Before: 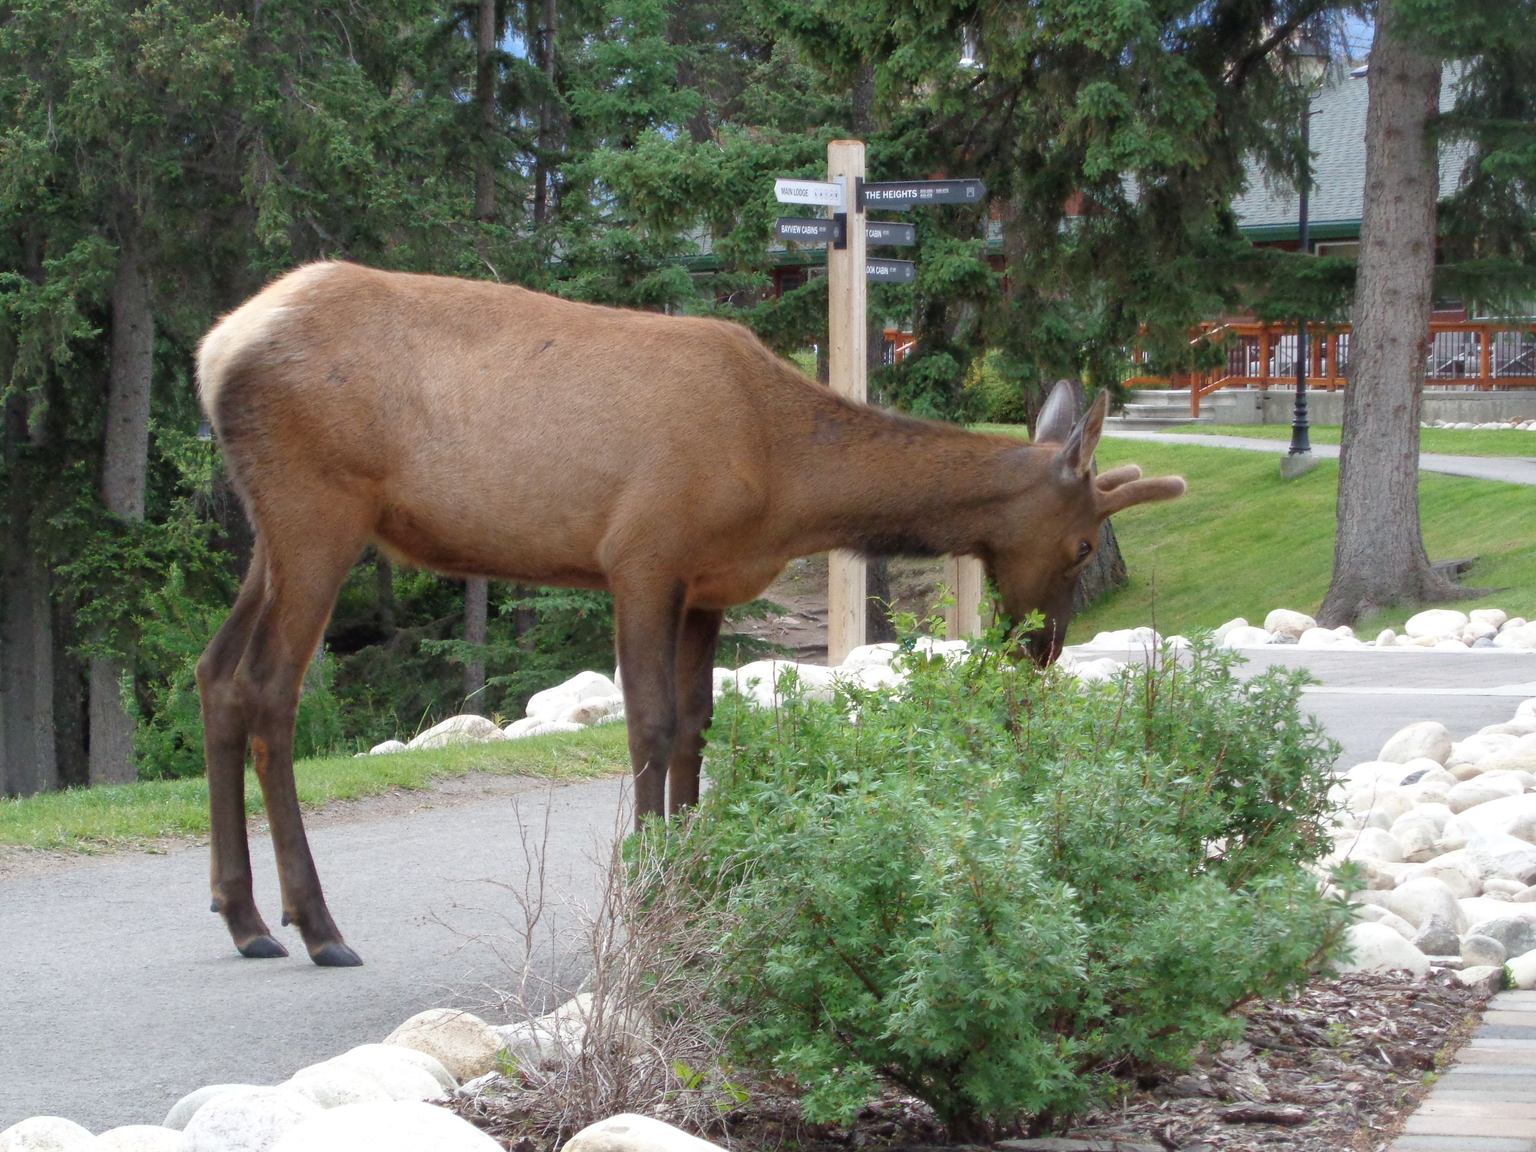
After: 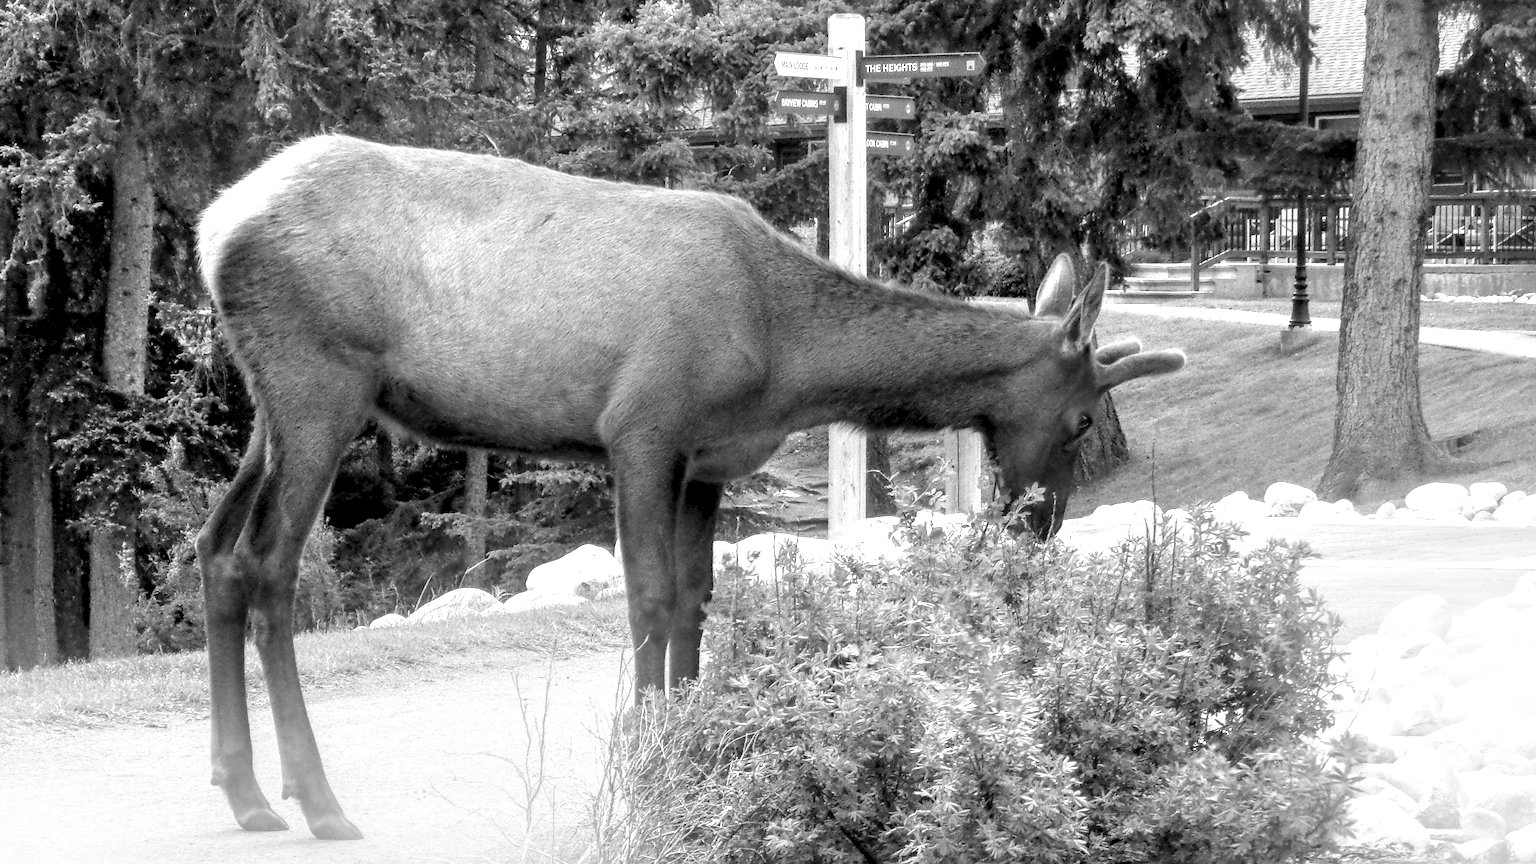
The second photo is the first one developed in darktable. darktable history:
crop: top 11.038%, bottom 13.962%
sharpen: amount 0.2
local contrast: shadows 185%, detail 225%
shadows and highlights: soften with gaussian
white balance: red 0.986, blue 1.01
monochrome: size 3.1
bloom: size 38%, threshold 95%, strength 30%
